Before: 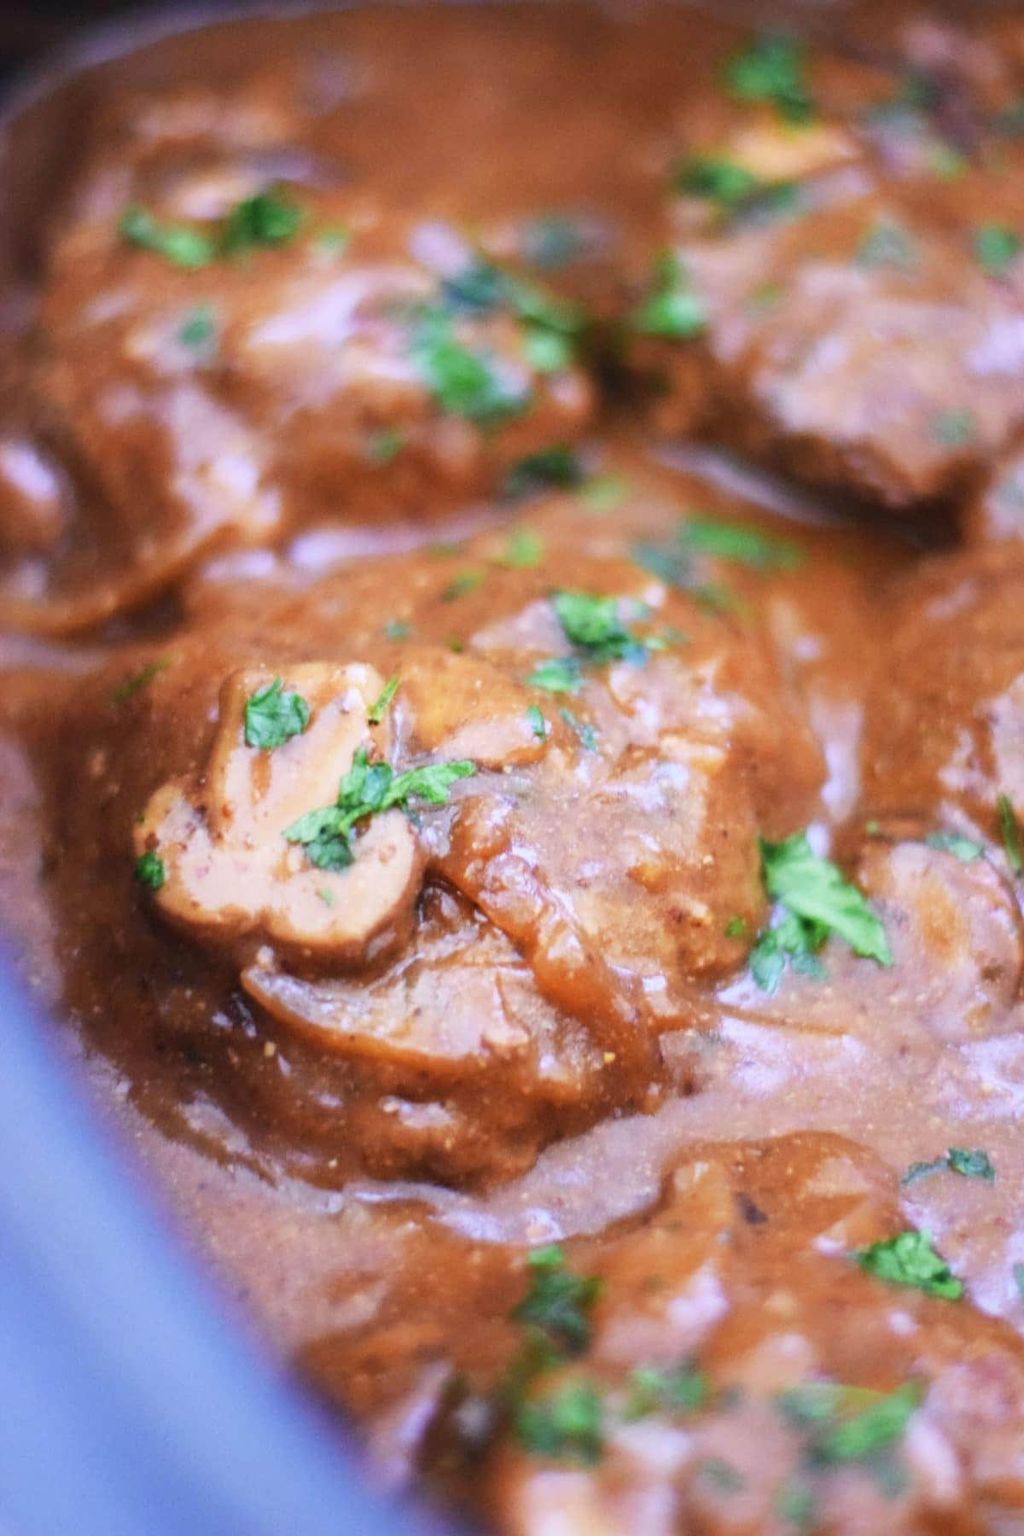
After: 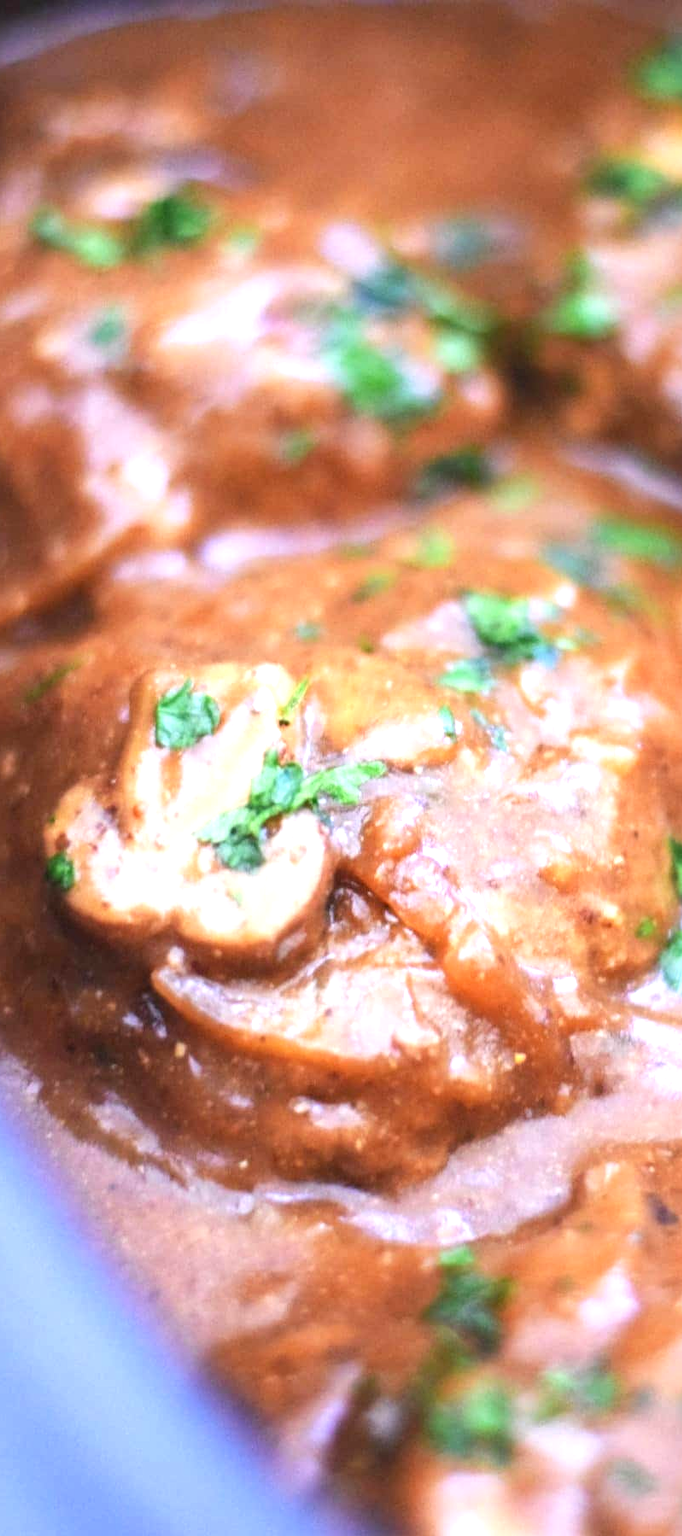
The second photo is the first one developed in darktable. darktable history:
exposure: black level correction 0, exposure 0.7 EV, compensate exposure bias true, compensate highlight preservation false
crop and rotate: left 8.786%, right 24.548%
